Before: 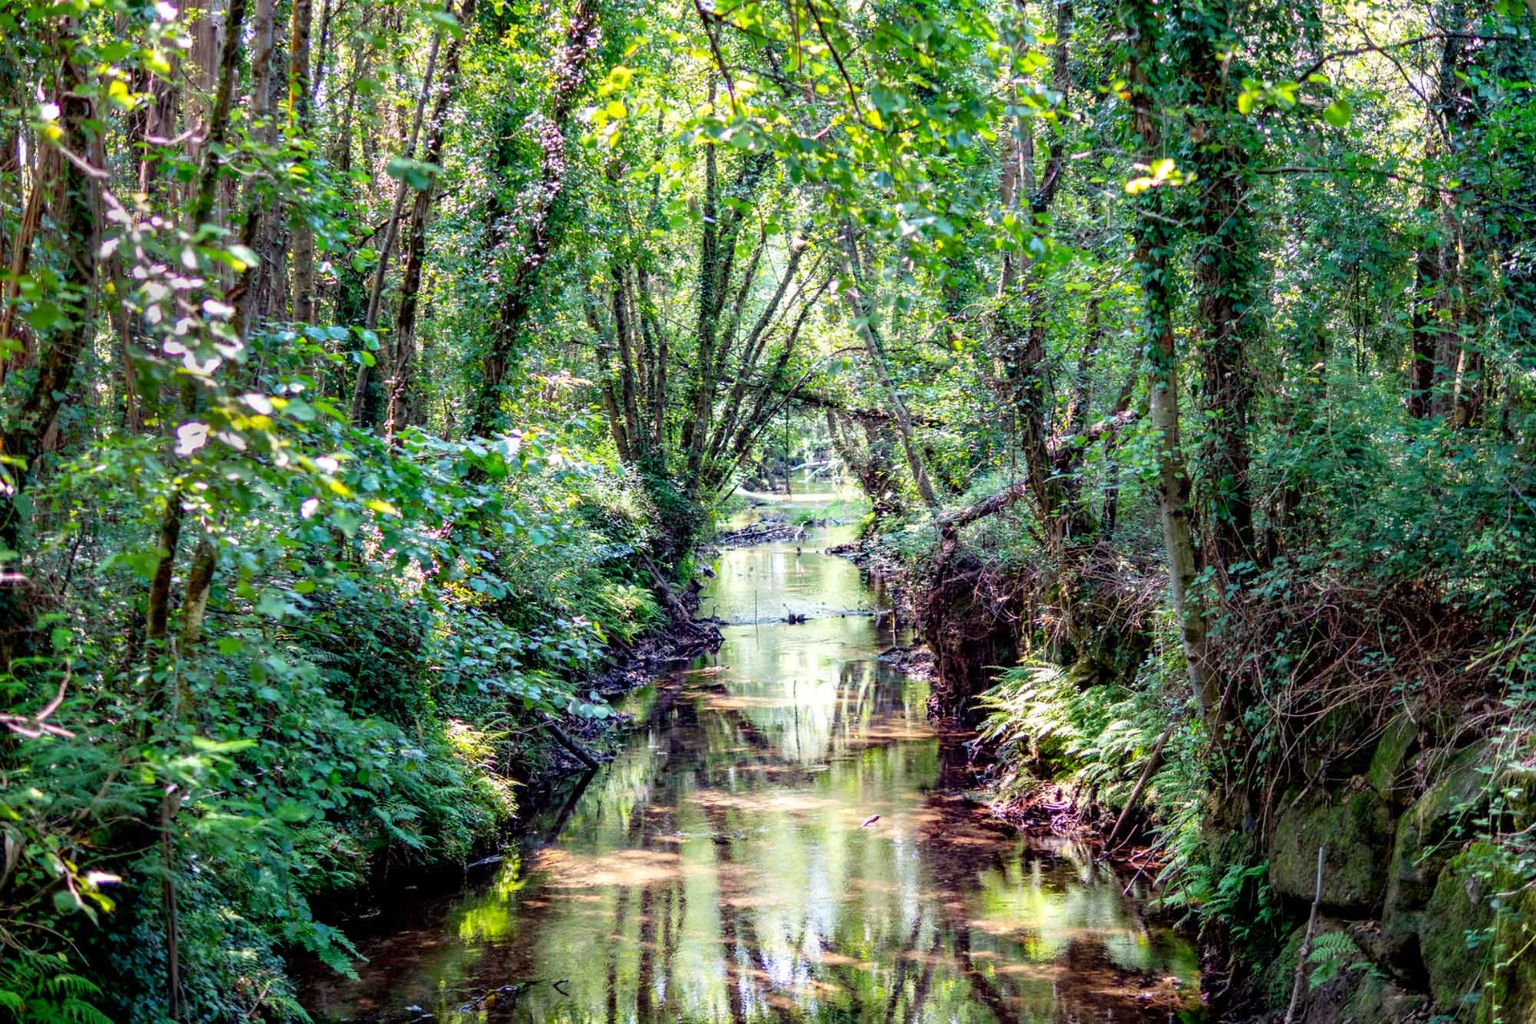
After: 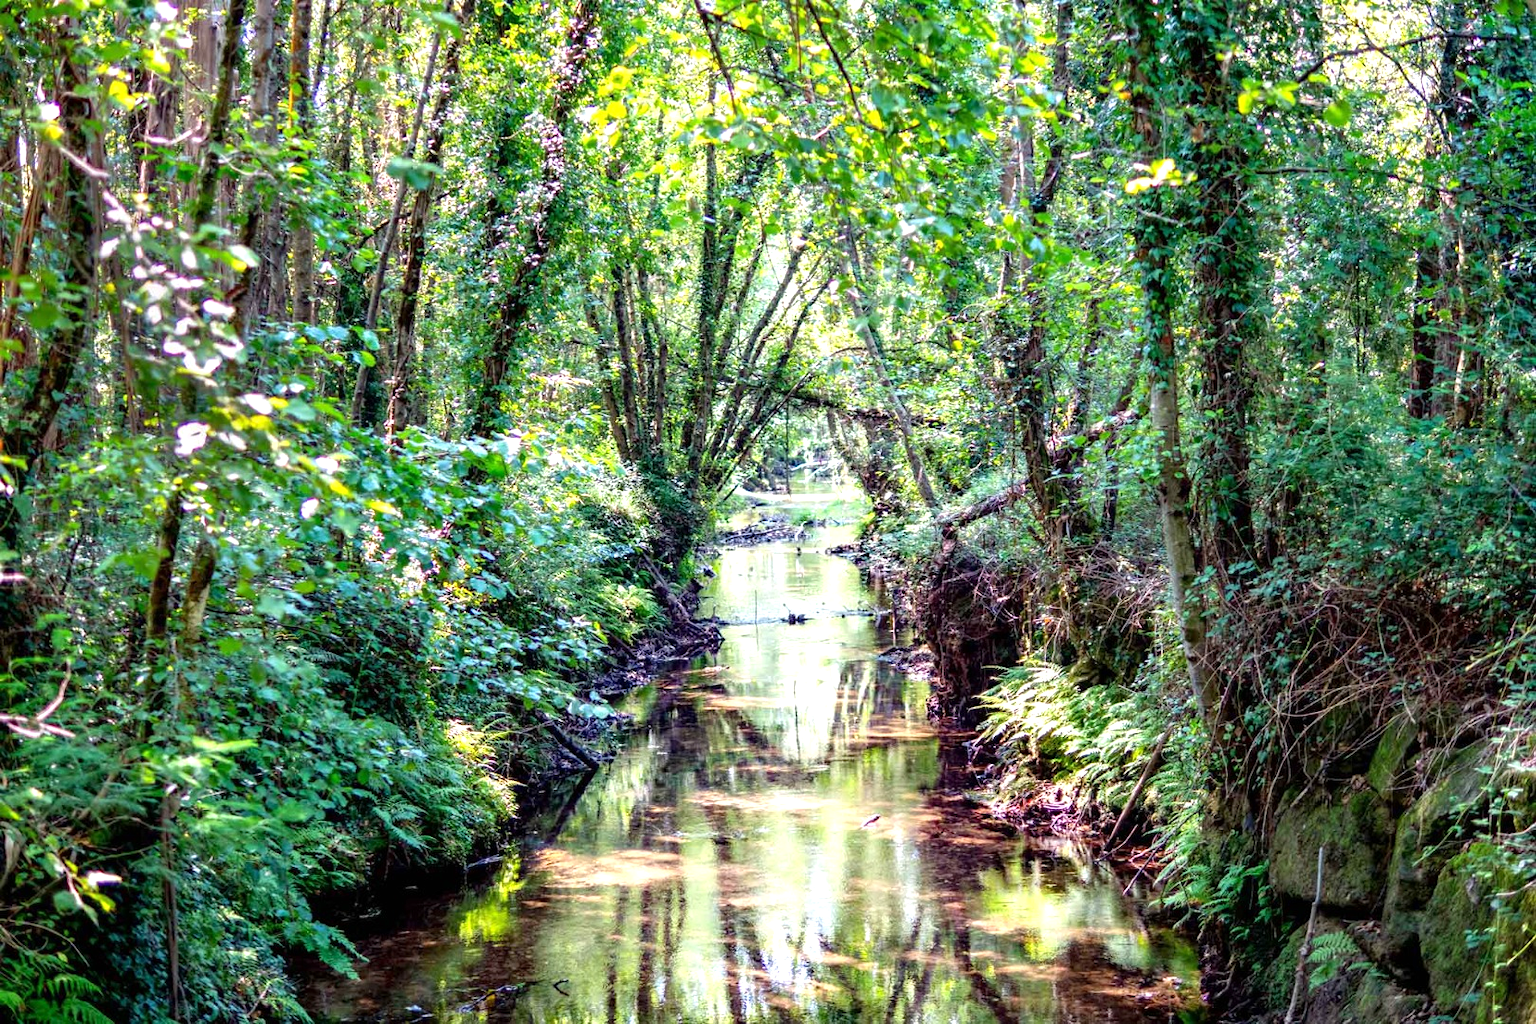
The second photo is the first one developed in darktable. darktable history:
exposure: exposure 0.504 EV, compensate highlight preservation false
